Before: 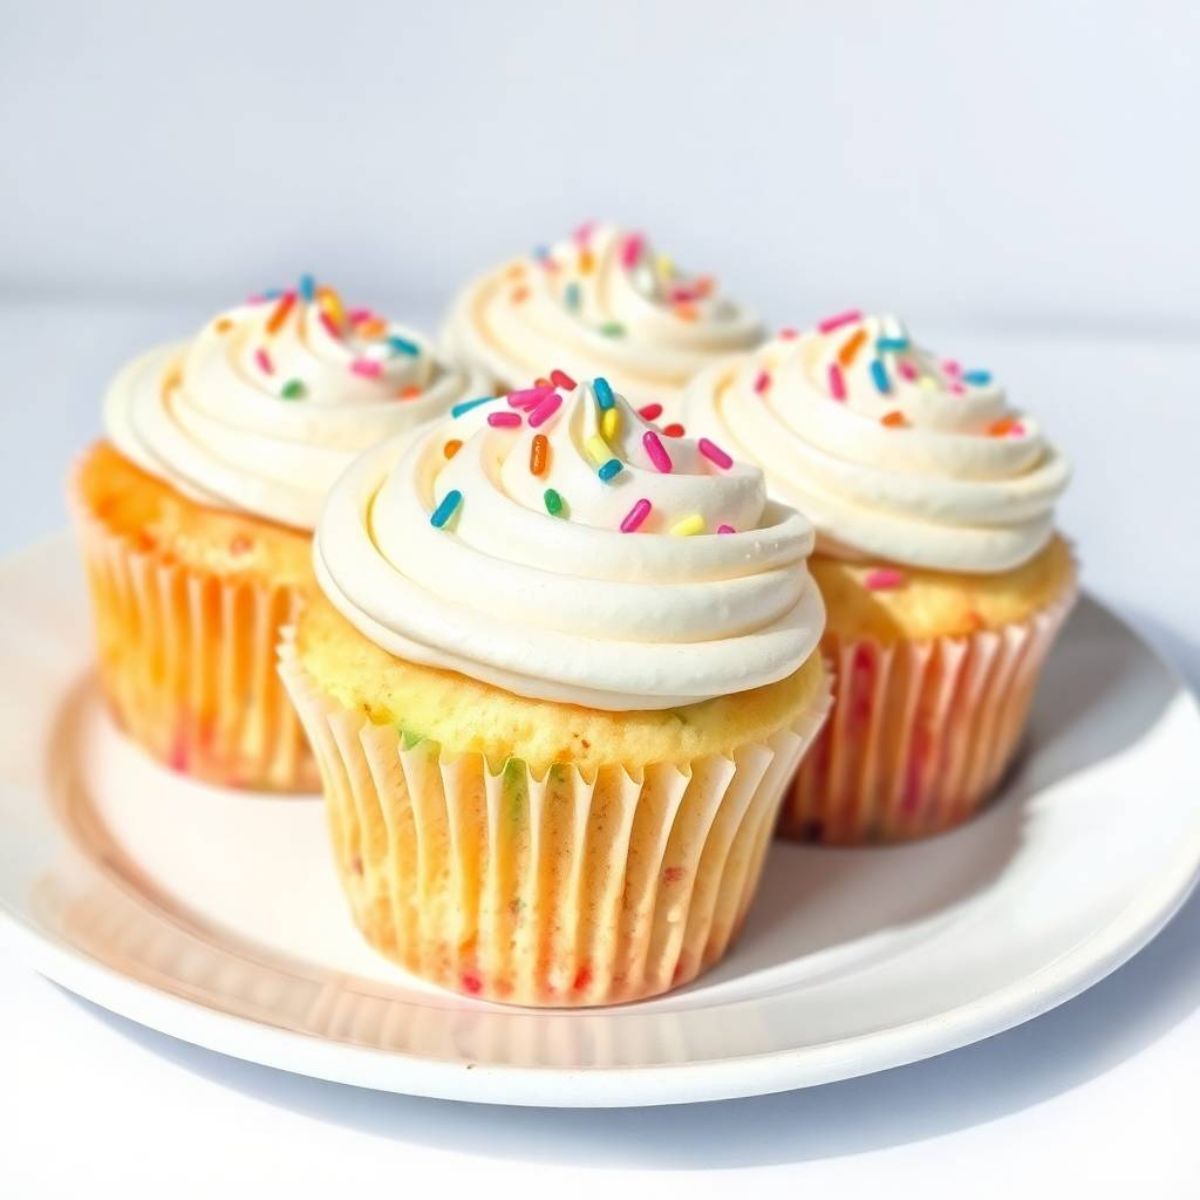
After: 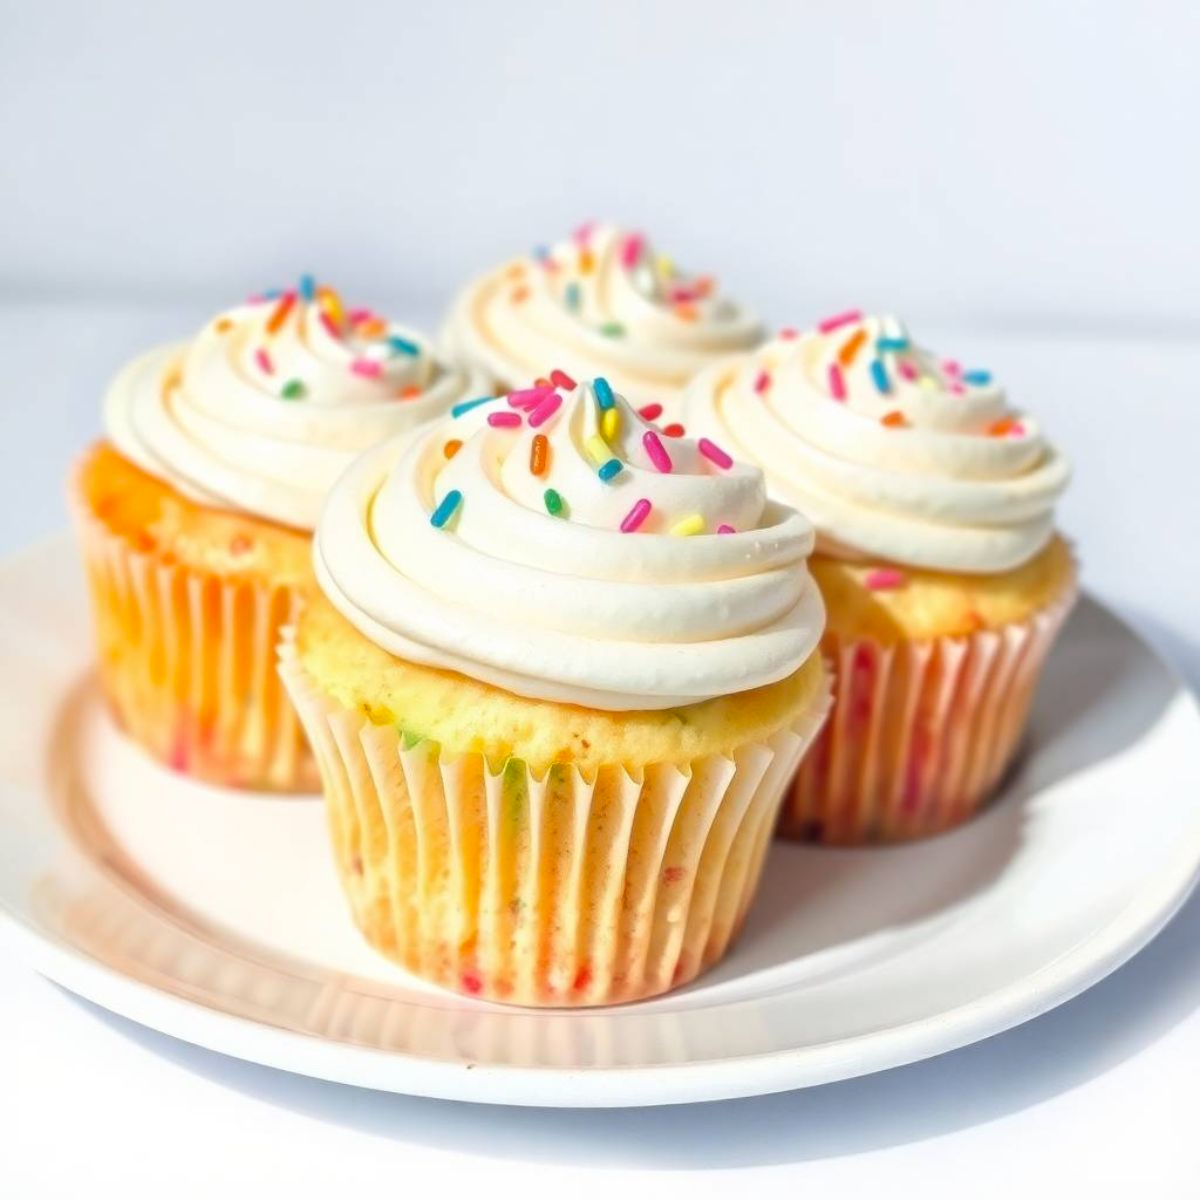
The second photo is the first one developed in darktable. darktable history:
soften: size 10%, saturation 50%, brightness 0.2 EV, mix 10%
color balance: output saturation 110%
